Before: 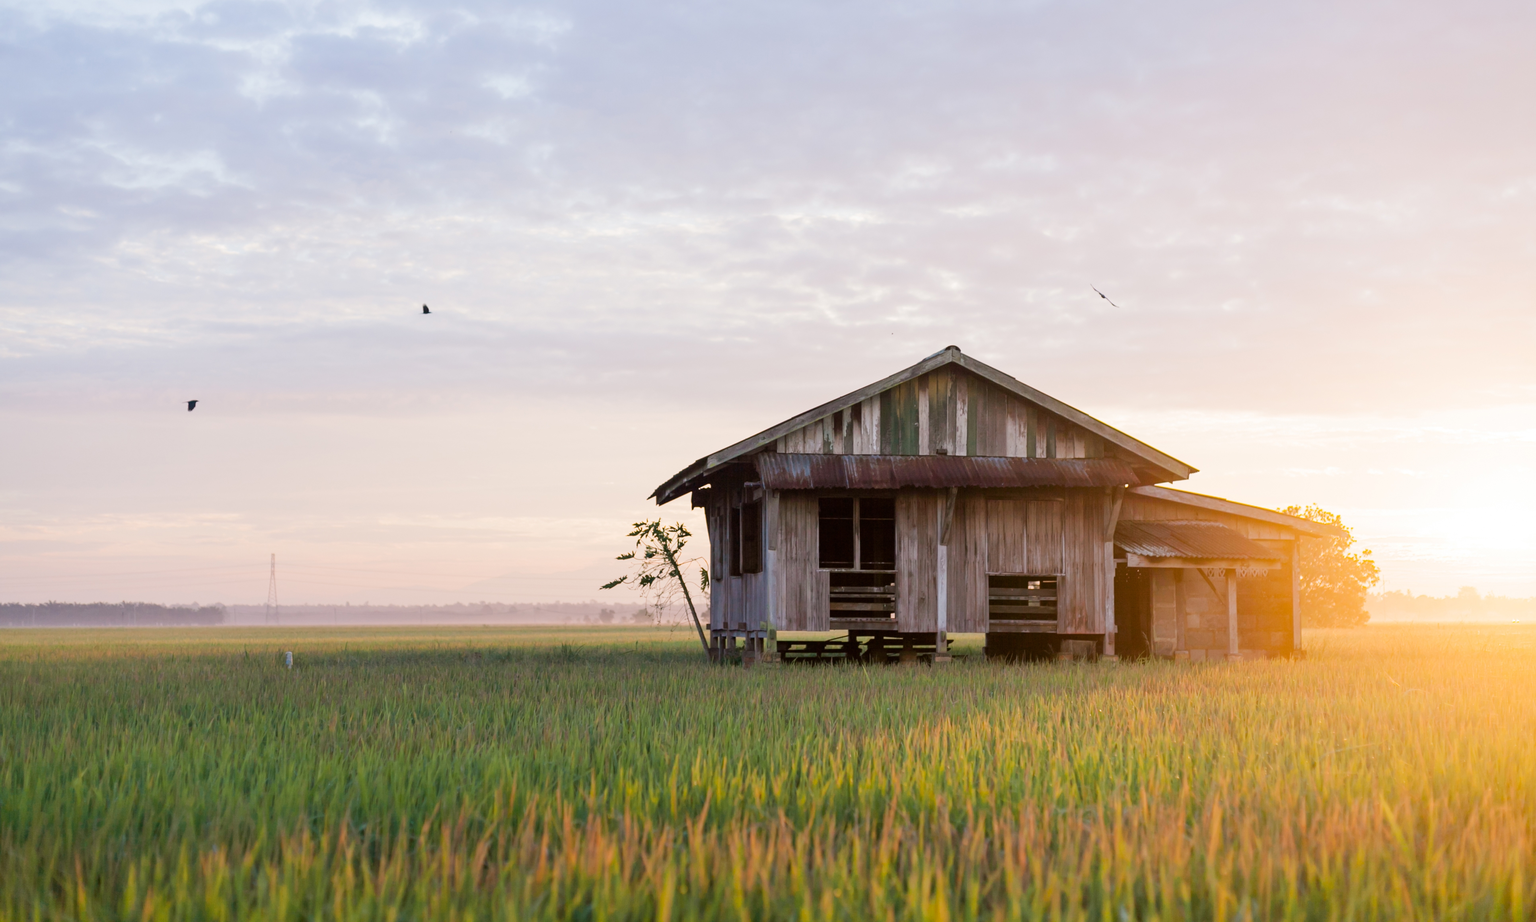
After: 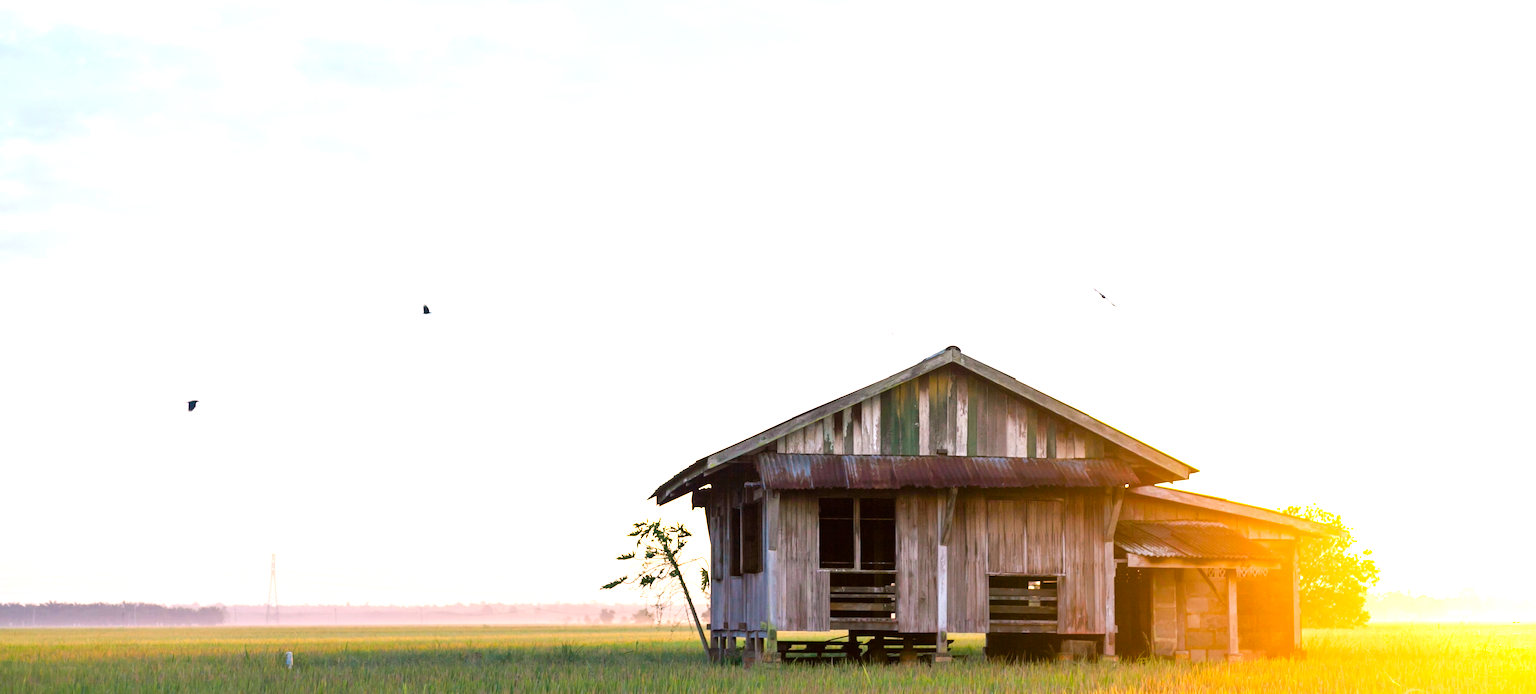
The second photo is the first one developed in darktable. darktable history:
exposure: exposure -0.025 EV, compensate highlight preservation false
crop: bottom 24.618%
color balance rgb: shadows lift › chroma 2.038%, shadows lift › hue 215.97°, power › hue 207.27°, perceptual saturation grading › global saturation 25.586%, perceptual brilliance grading › global brilliance 25.236%, global vibrance 10.878%
